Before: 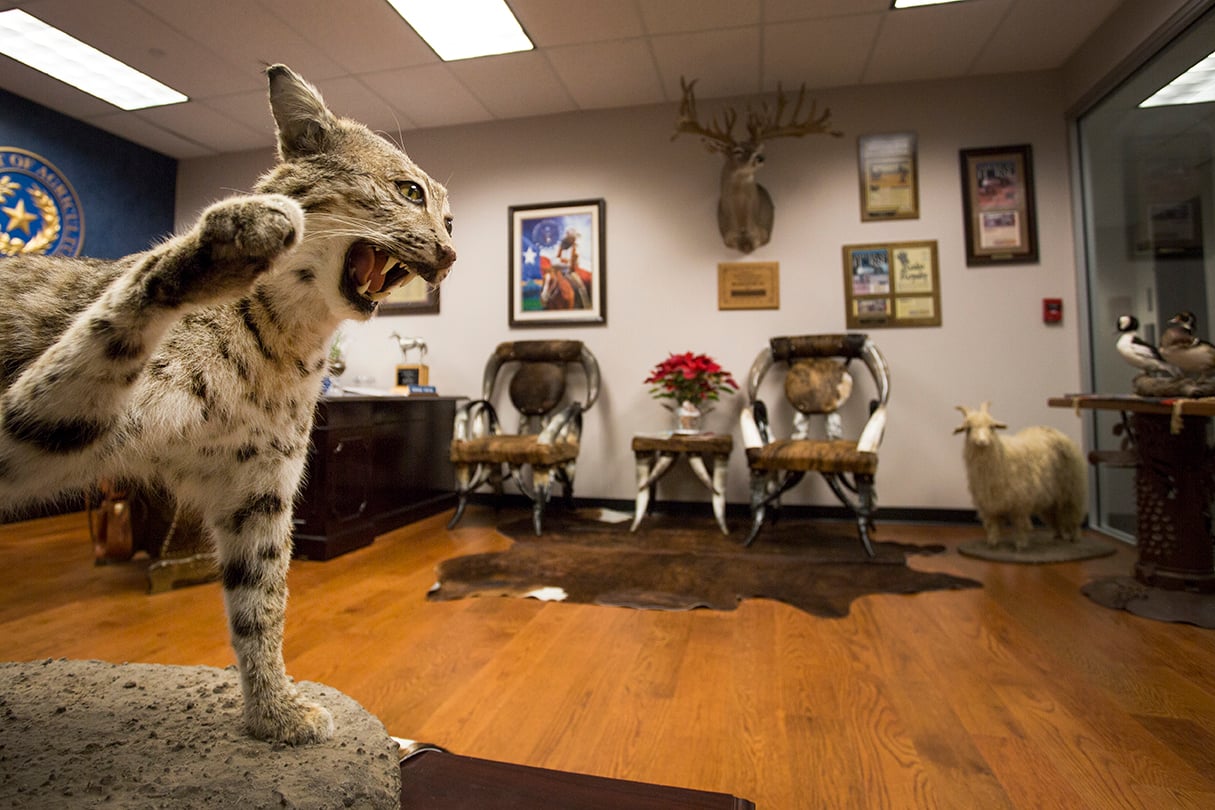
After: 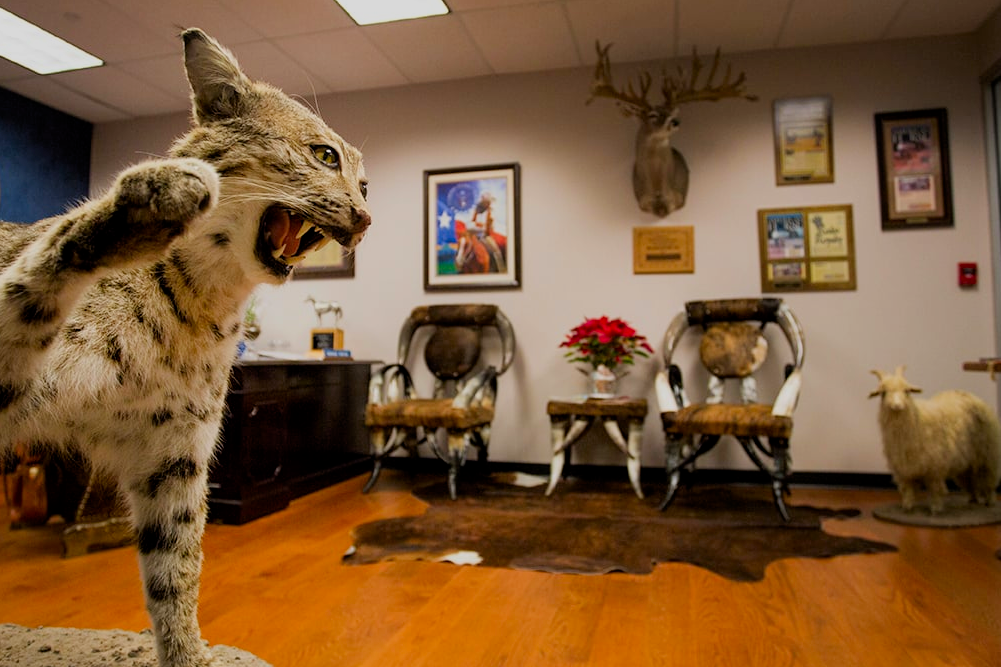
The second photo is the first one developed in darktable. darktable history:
contrast brightness saturation: brightness -0.026, saturation 0.341
filmic rgb: middle gray luminance 18.4%, black relative exposure -9.03 EV, white relative exposure 3.69 EV, threshold 3 EV, target black luminance 0%, hardness 4.86, latitude 68.15%, contrast 0.939, highlights saturation mix 19.04%, shadows ↔ highlights balance 21.58%, enable highlight reconstruction true
crop and rotate: left 7.015%, top 4.46%, right 10.561%, bottom 13.11%
